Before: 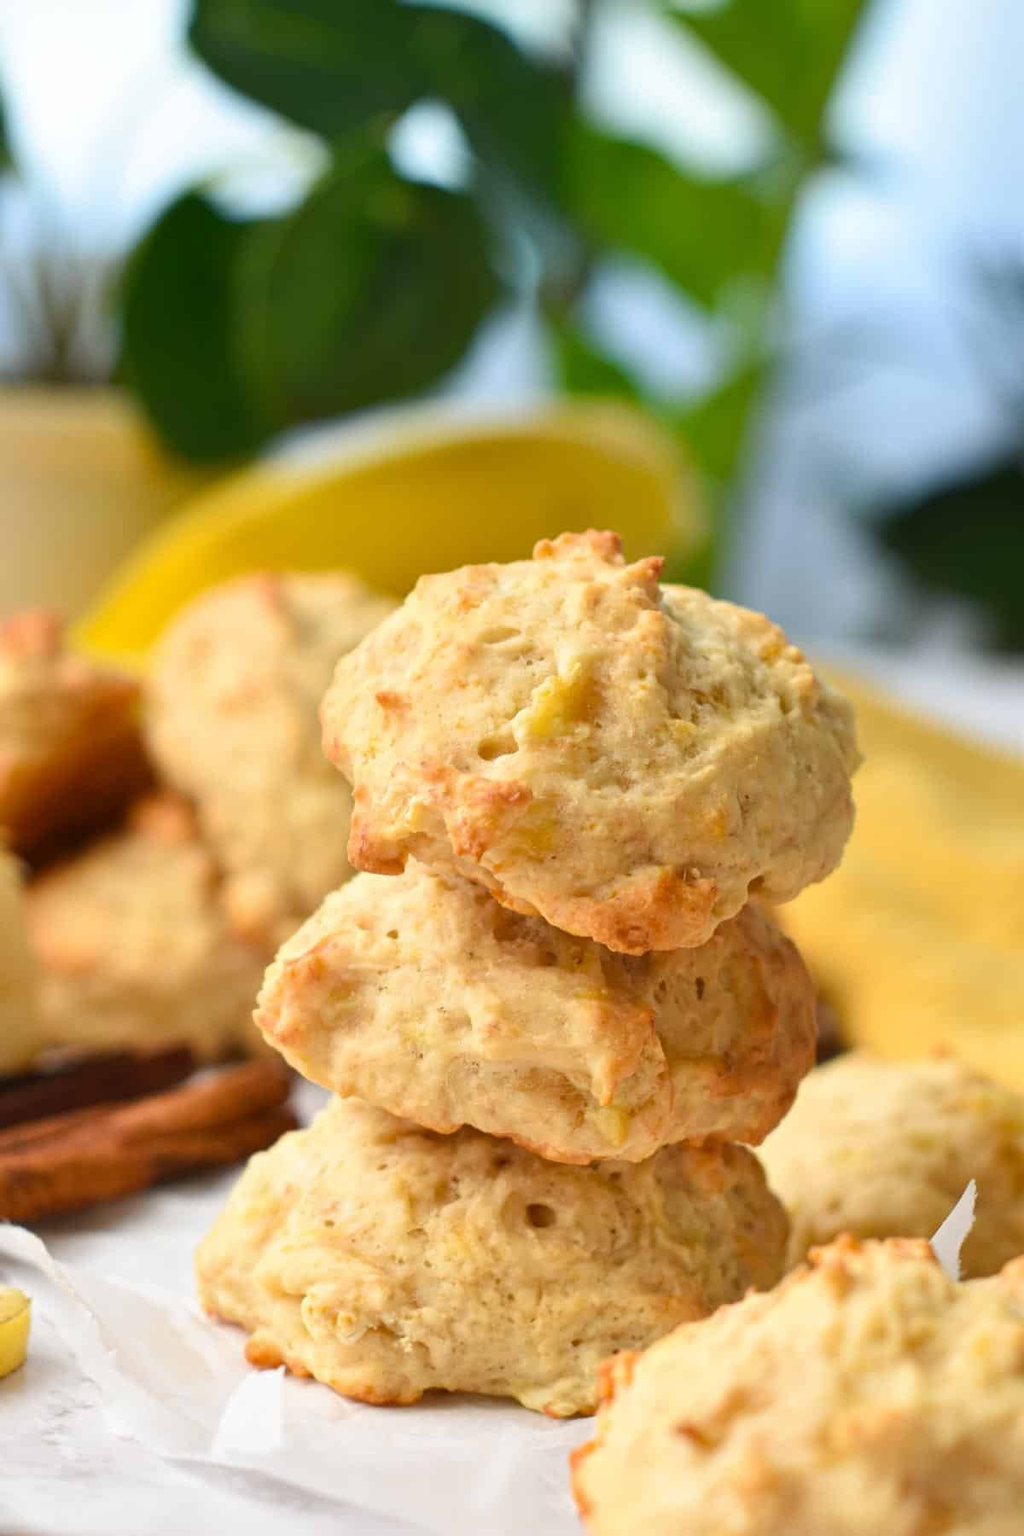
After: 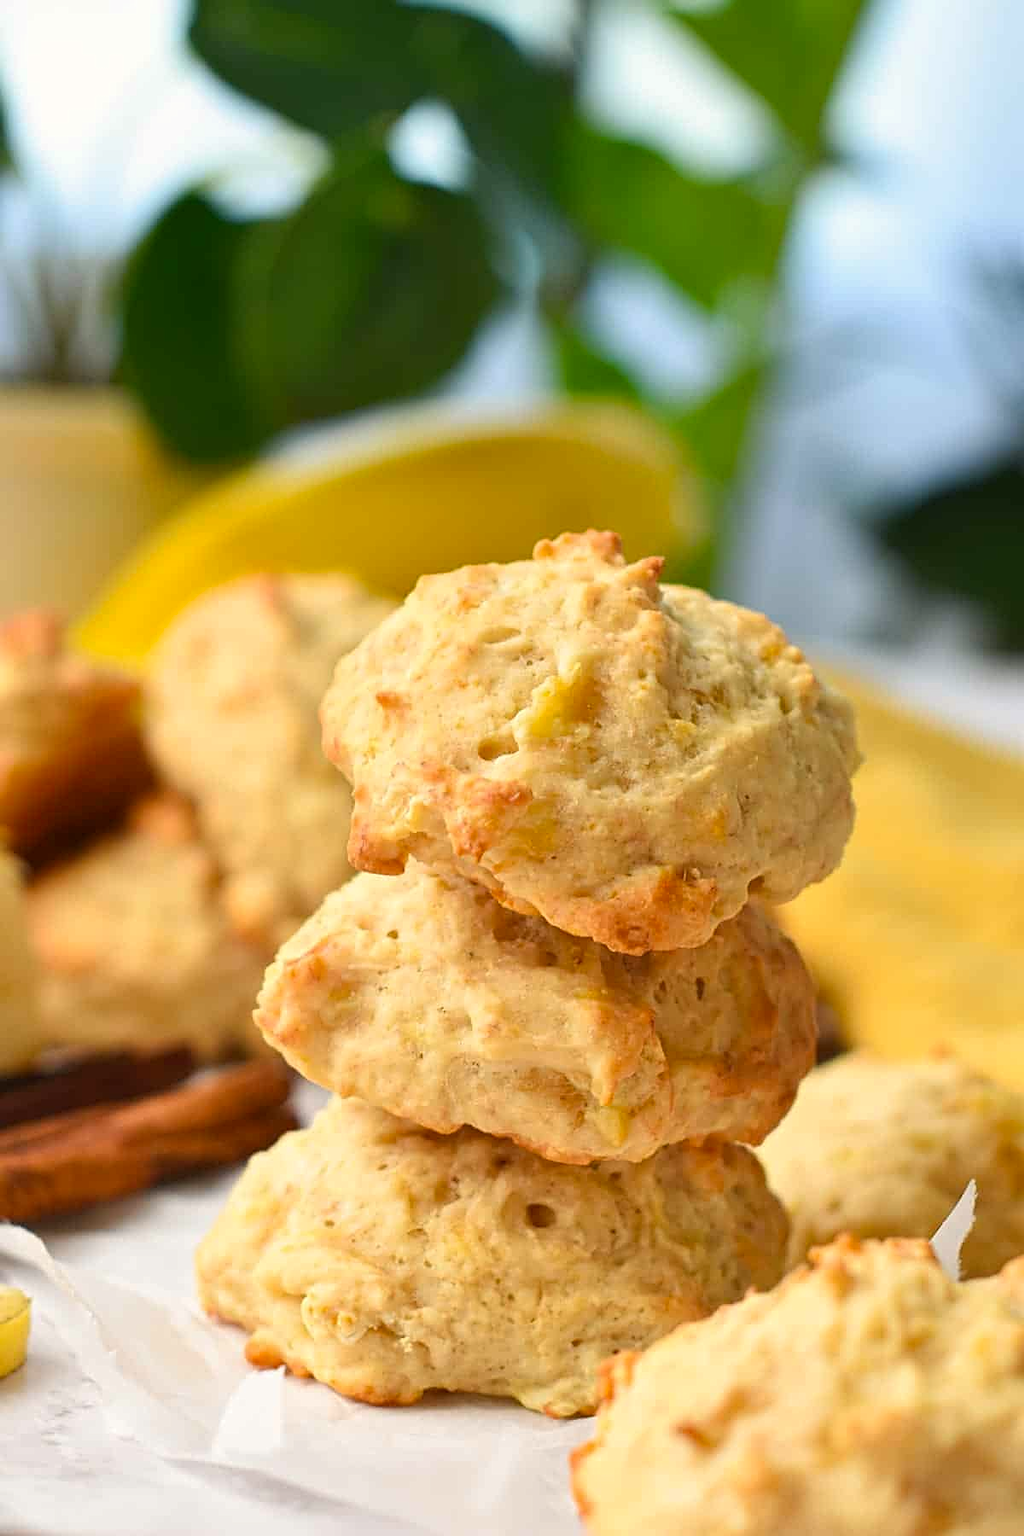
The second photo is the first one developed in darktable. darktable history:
sharpen: on, module defaults
color correction: highlights a* 0.667, highlights b* 2.83, saturation 1.06
